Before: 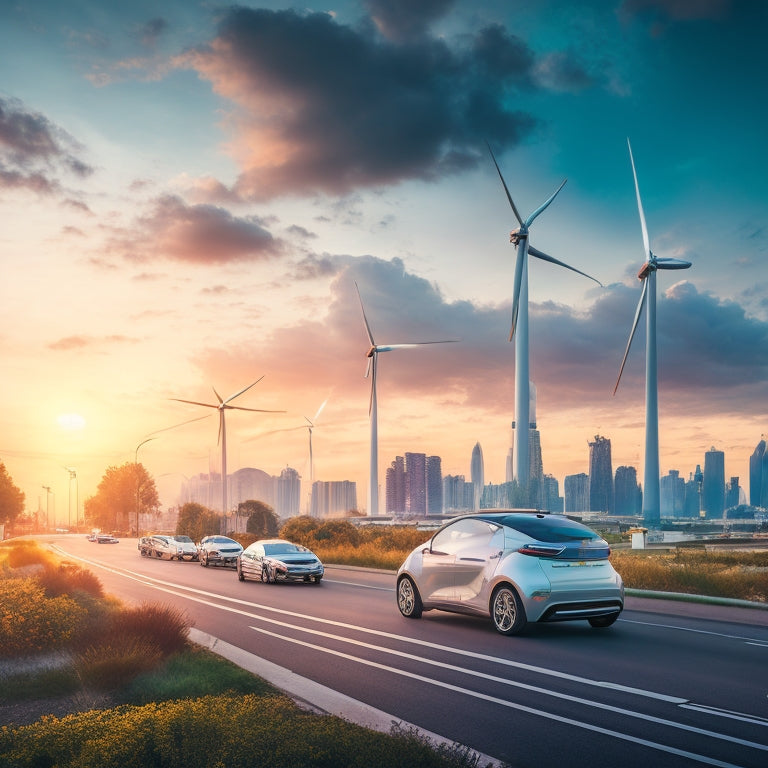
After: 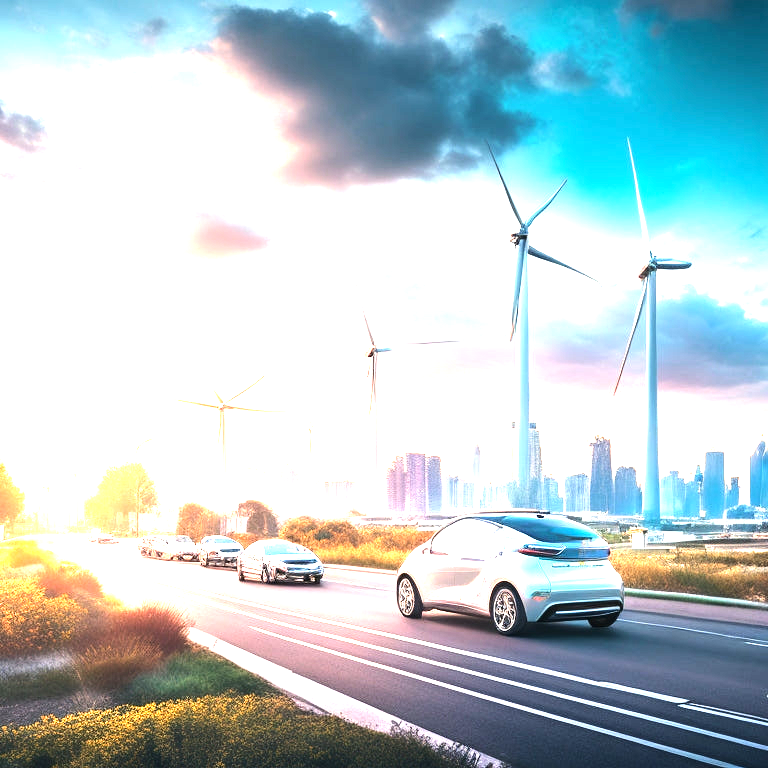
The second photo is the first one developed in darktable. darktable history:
exposure: exposure 1.5 EV, compensate highlight preservation false
tone equalizer: -8 EV -0.75 EV, -7 EV -0.7 EV, -6 EV -0.6 EV, -5 EV -0.4 EV, -3 EV 0.4 EV, -2 EV 0.6 EV, -1 EV 0.7 EV, +0 EV 0.75 EV, edges refinement/feathering 500, mask exposure compensation -1.57 EV, preserve details no
